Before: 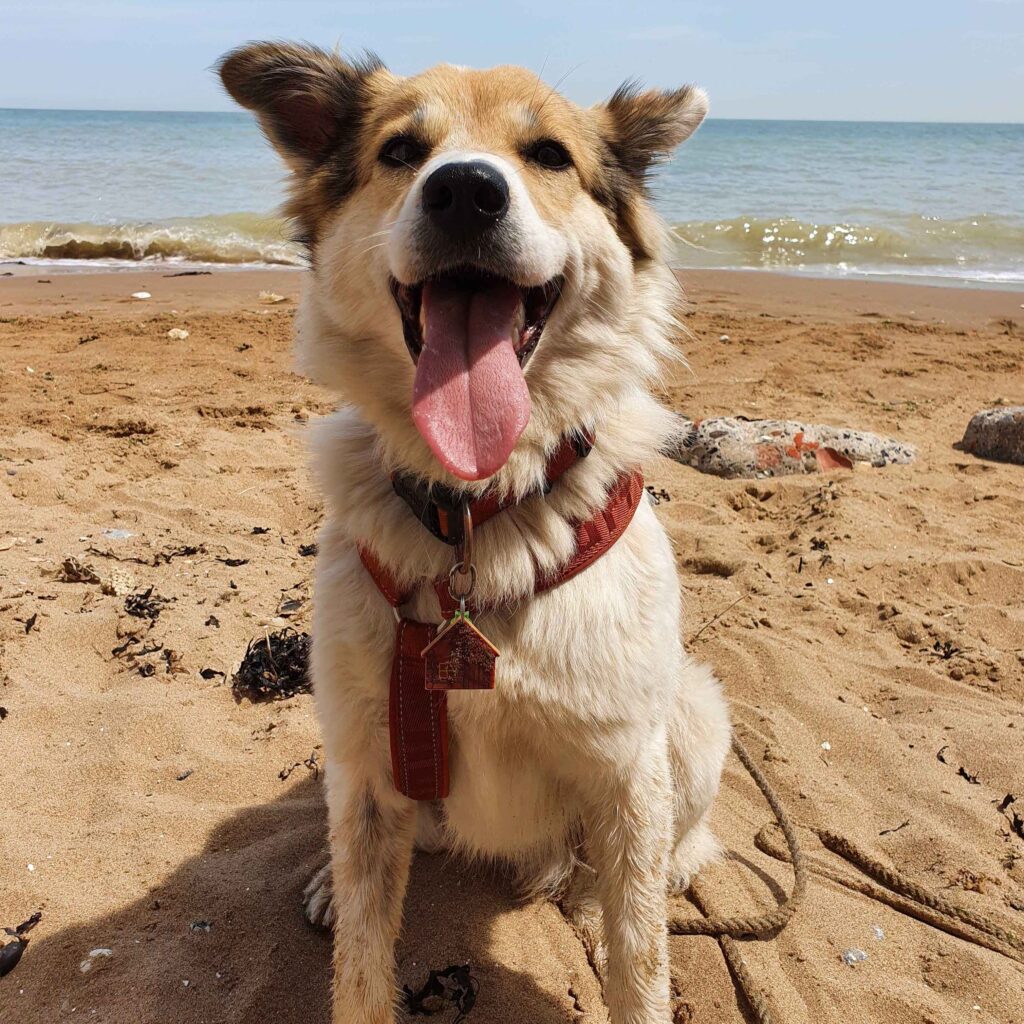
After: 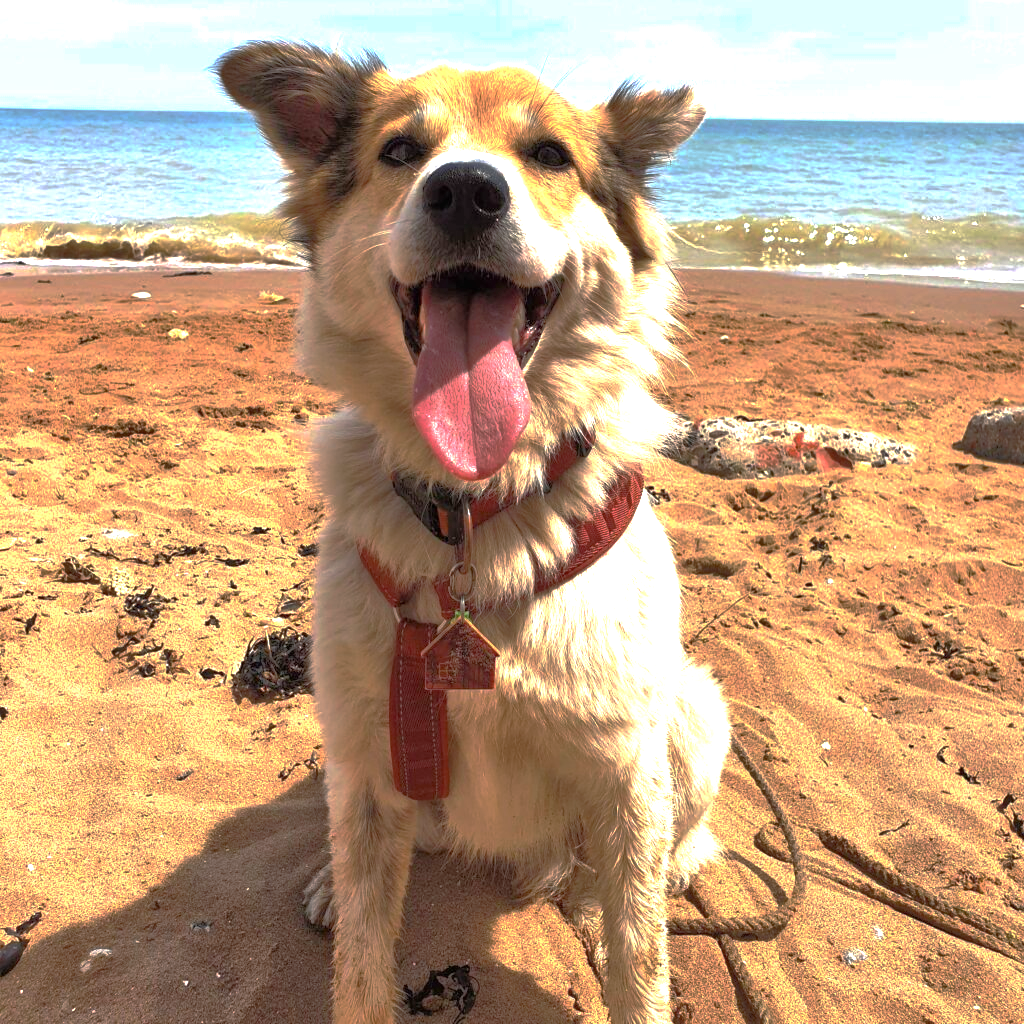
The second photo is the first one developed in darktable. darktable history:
tone equalizer: -7 EV 0.156 EV, -6 EV 0.561 EV, -5 EV 1.18 EV, -4 EV 1.31 EV, -3 EV 1.16 EV, -2 EV 0.6 EV, -1 EV 0.16 EV
exposure: black level correction 0, exposure 0.952 EV, compensate highlight preservation false
base curve: curves: ch0 [(0, 0) (0.841, 0.609) (1, 1)], preserve colors none
